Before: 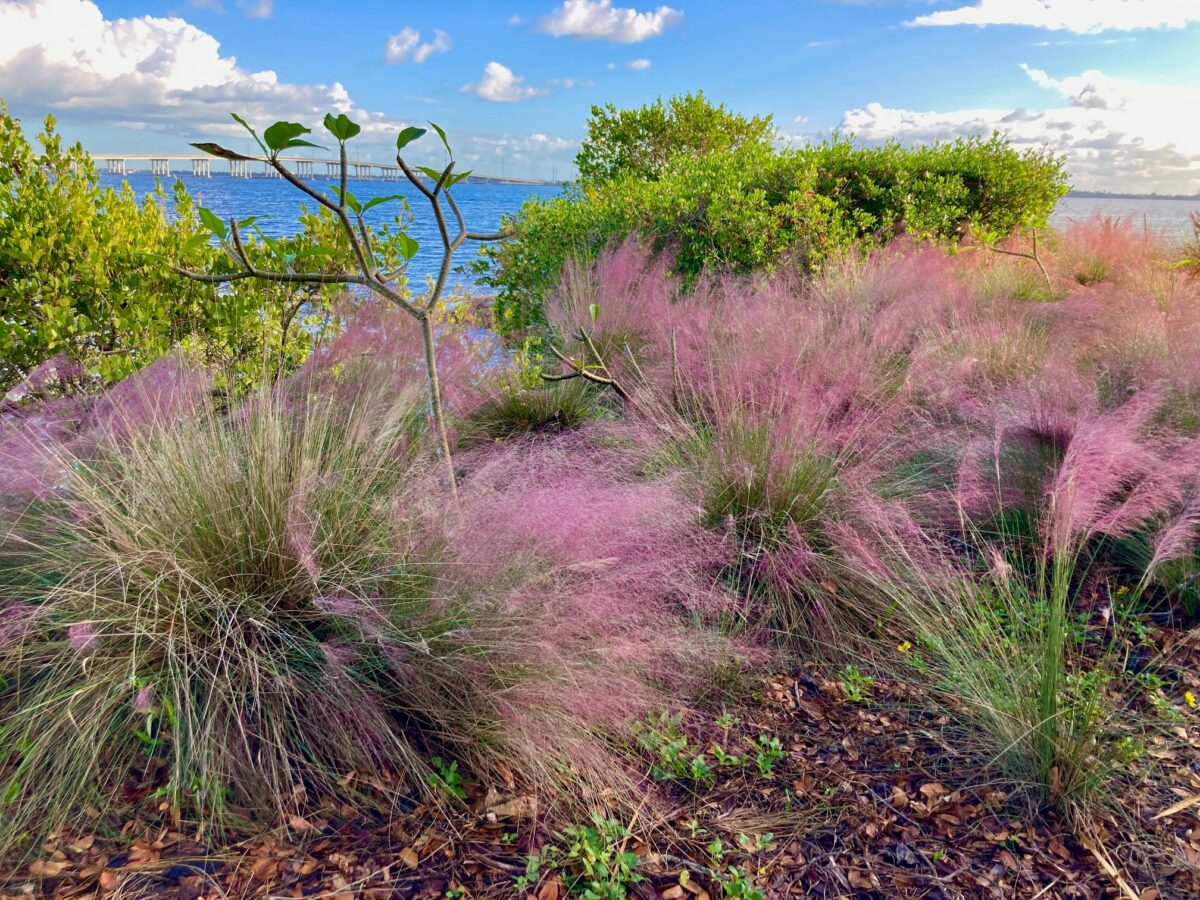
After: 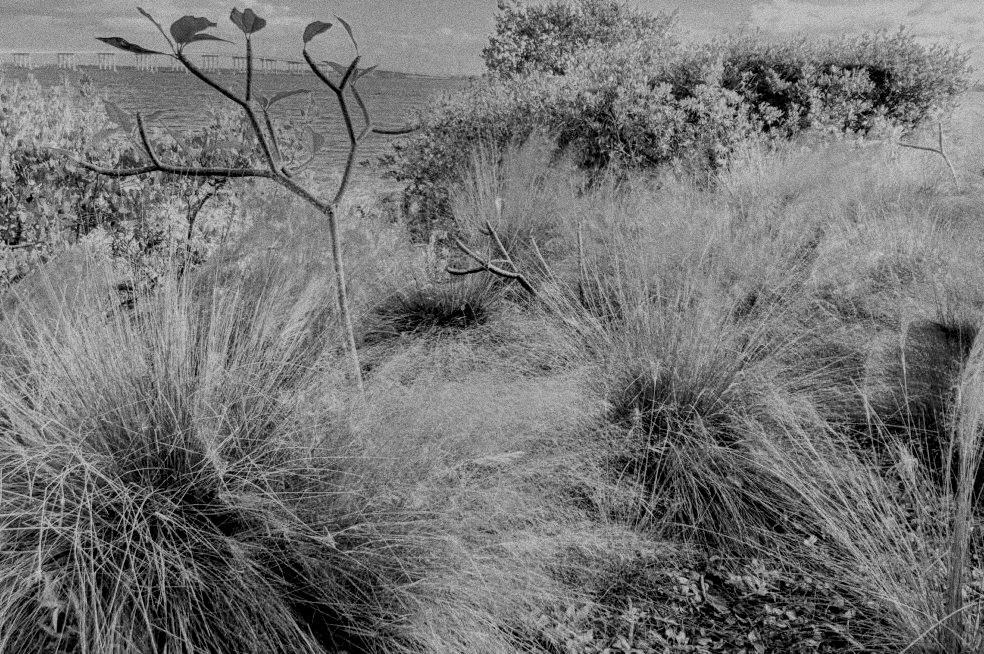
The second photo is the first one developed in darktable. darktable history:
crop: left 7.856%, top 11.836%, right 10.12%, bottom 15.387%
local contrast: on, module defaults
grain: coarseness 11.82 ISO, strength 36.67%, mid-tones bias 74.17%
monochrome: a 79.32, b 81.83, size 1.1
exposure: black level correction -0.002, exposure 0.708 EV, compensate exposure bias true, compensate highlight preservation false
filmic rgb: black relative exposure -5 EV, hardness 2.88, contrast 1.3, highlights saturation mix -30%
